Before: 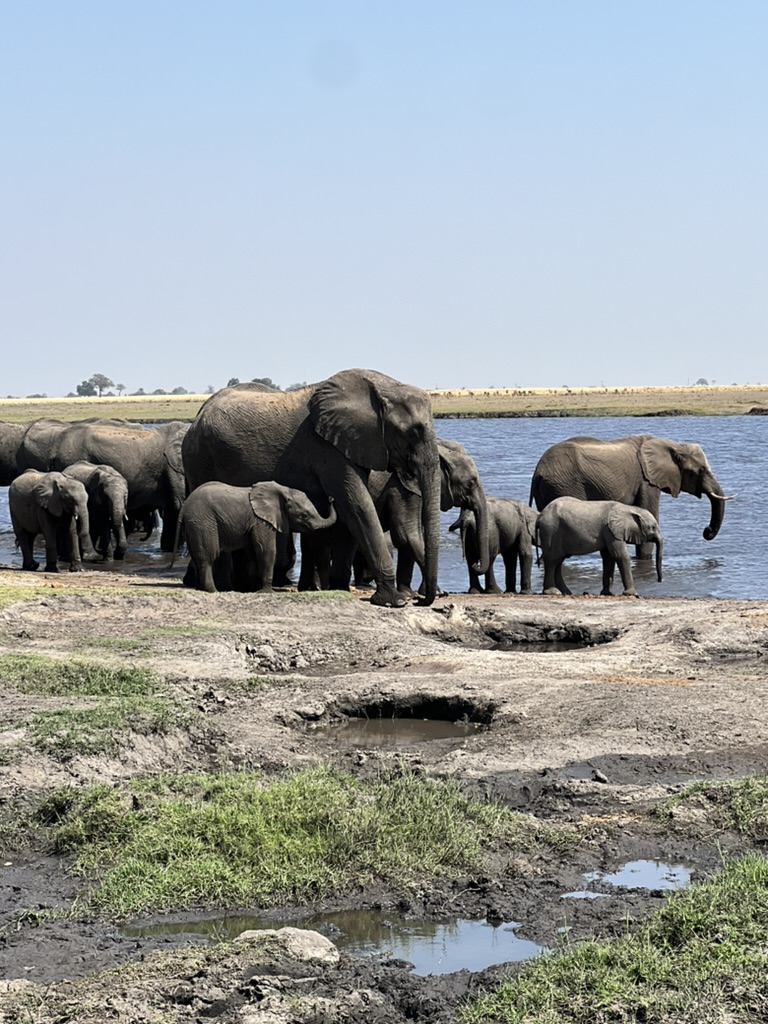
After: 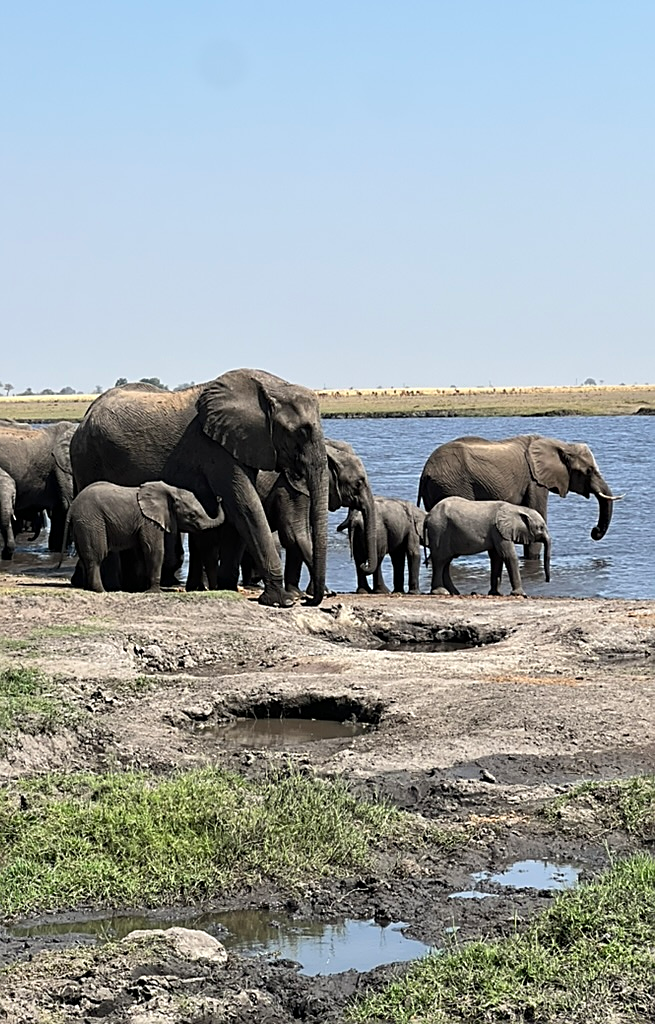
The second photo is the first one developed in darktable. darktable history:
sharpen: radius 1.935
crop and rotate: left 14.702%
